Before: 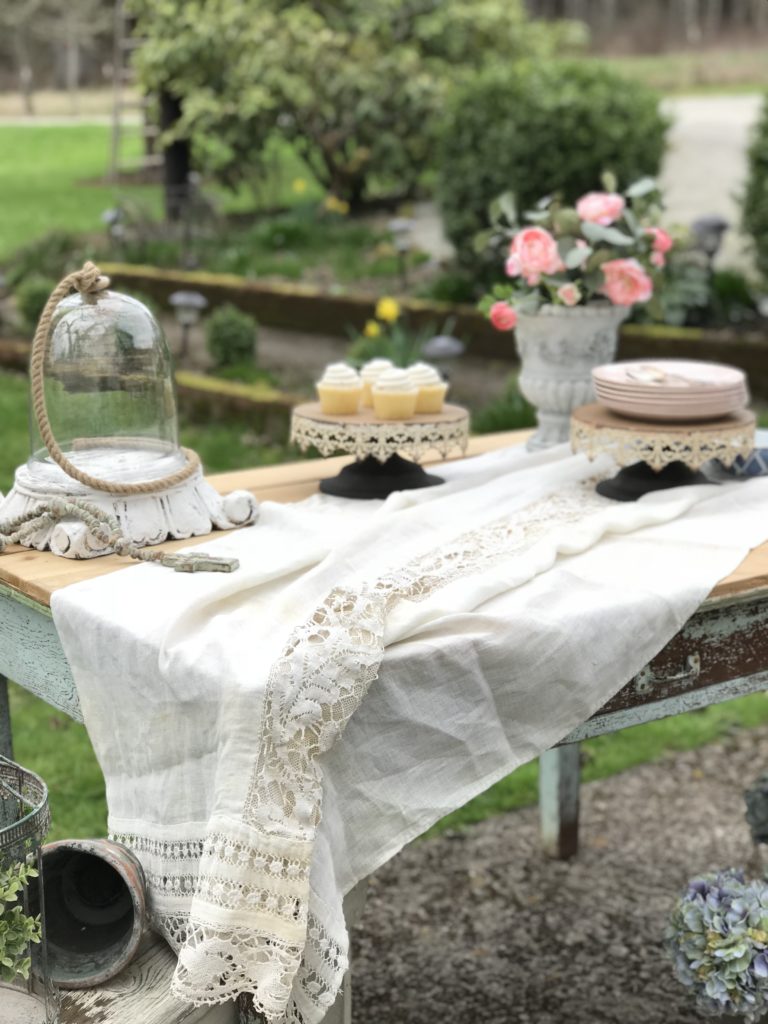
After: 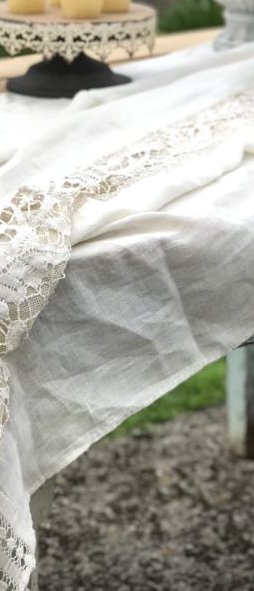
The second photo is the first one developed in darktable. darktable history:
local contrast: on, module defaults
crop: left 40.878%, top 39.176%, right 25.993%, bottom 3.081%
